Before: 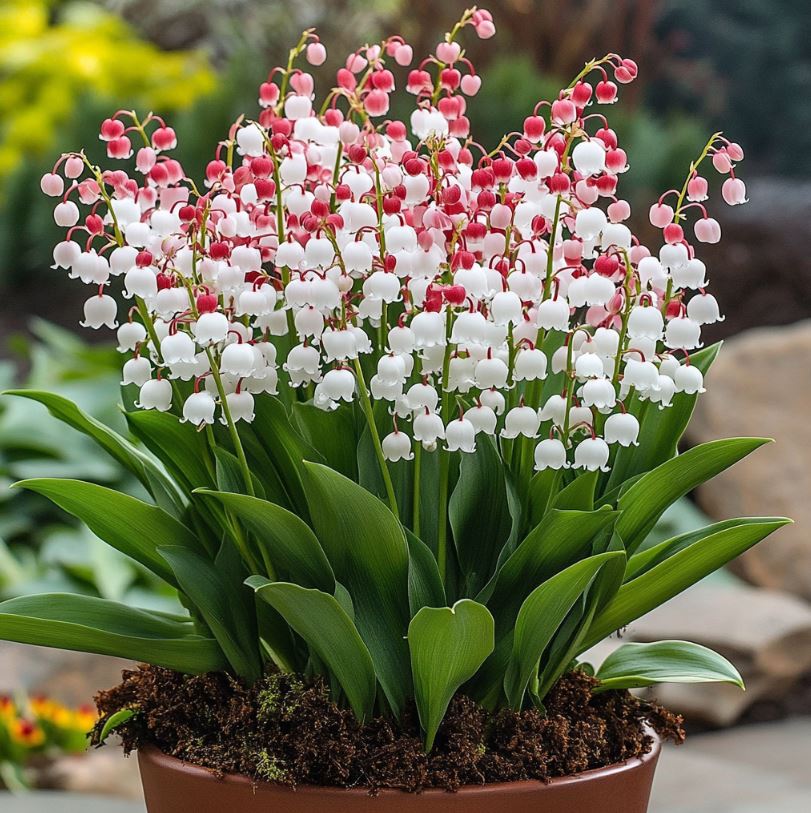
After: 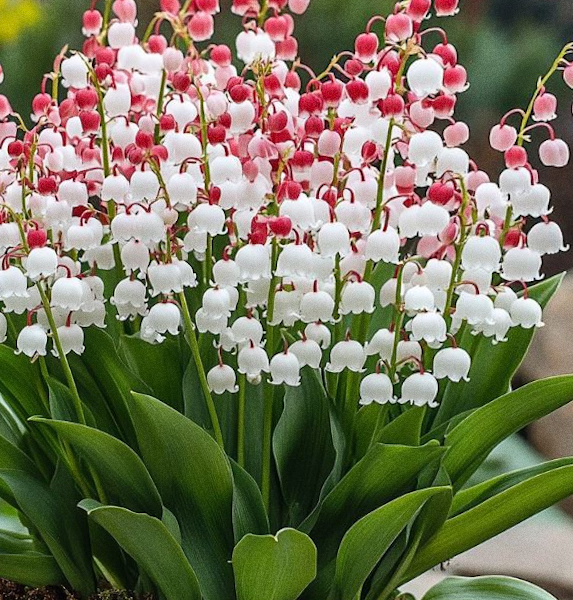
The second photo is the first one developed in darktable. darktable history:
rotate and perspective: rotation 0.062°, lens shift (vertical) 0.115, lens shift (horizontal) -0.133, crop left 0.047, crop right 0.94, crop top 0.061, crop bottom 0.94
crop: left 16.768%, top 8.653%, right 8.362%, bottom 12.485%
grain: on, module defaults
